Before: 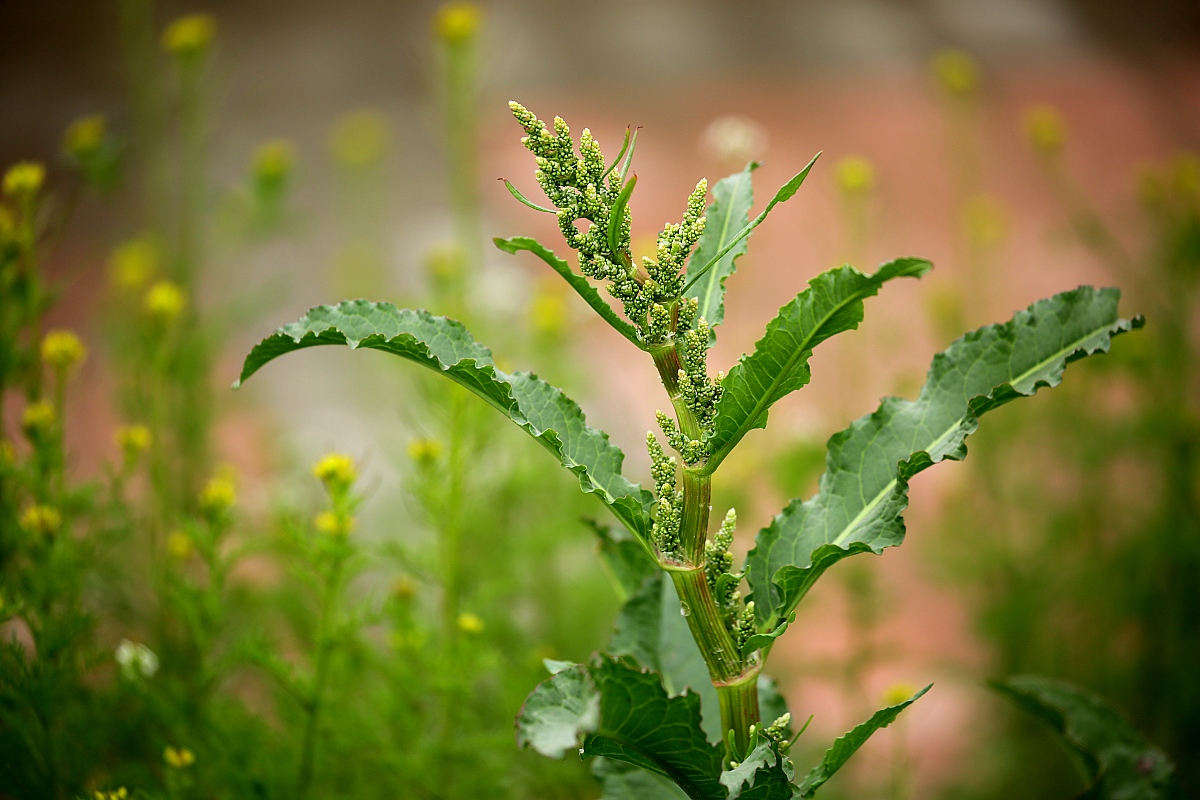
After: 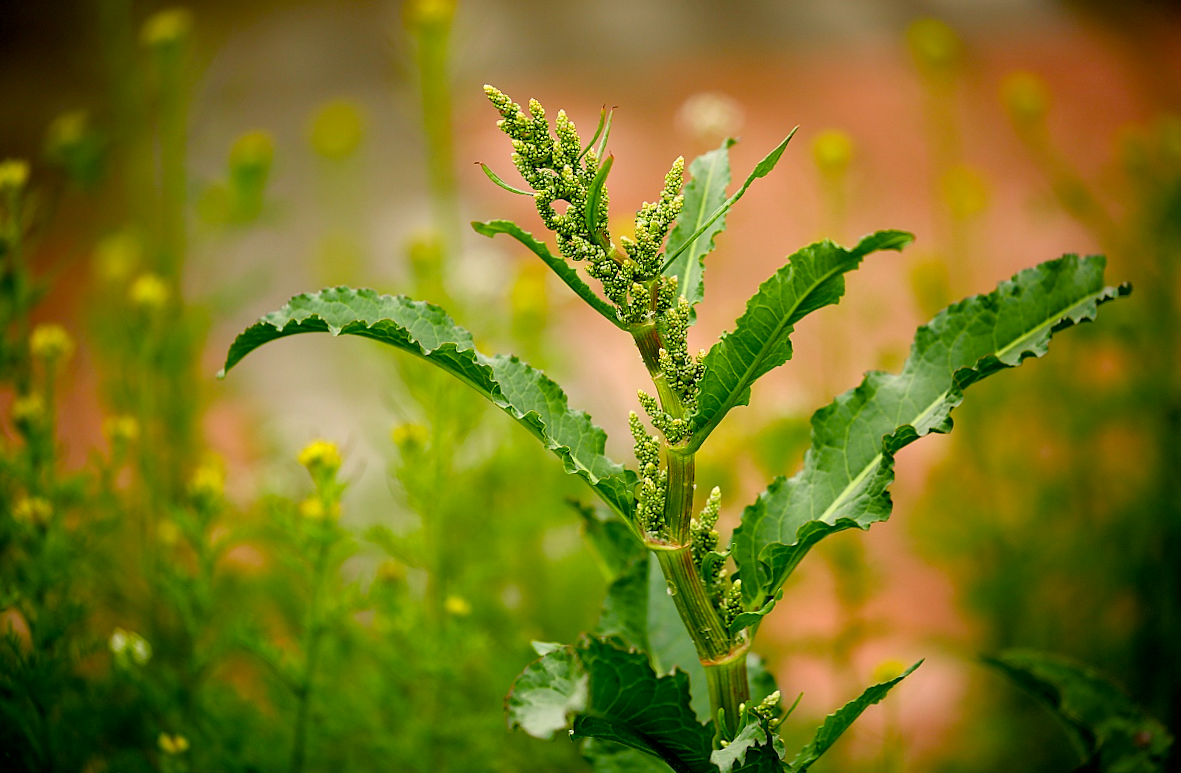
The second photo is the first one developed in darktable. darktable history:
rotate and perspective: rotation -1.32°, lens shift (horizontal) -0.031, crop left 0.015, crop right 0.985, crop top 0.047, crop bottom 0.982
color balance rgb: shadows lift › chroma 3%, shadows lift › hue 240.84°, highlights gain › chroma 3%, highlights gain › hue 73.2°, global offset › luminance -0.5%, perceptual saturation grading › global saturation 20%, perceptual saturation grading › highlights -25%, perceptual saturation grading › shadows 50%, global vibrance 25.26%
